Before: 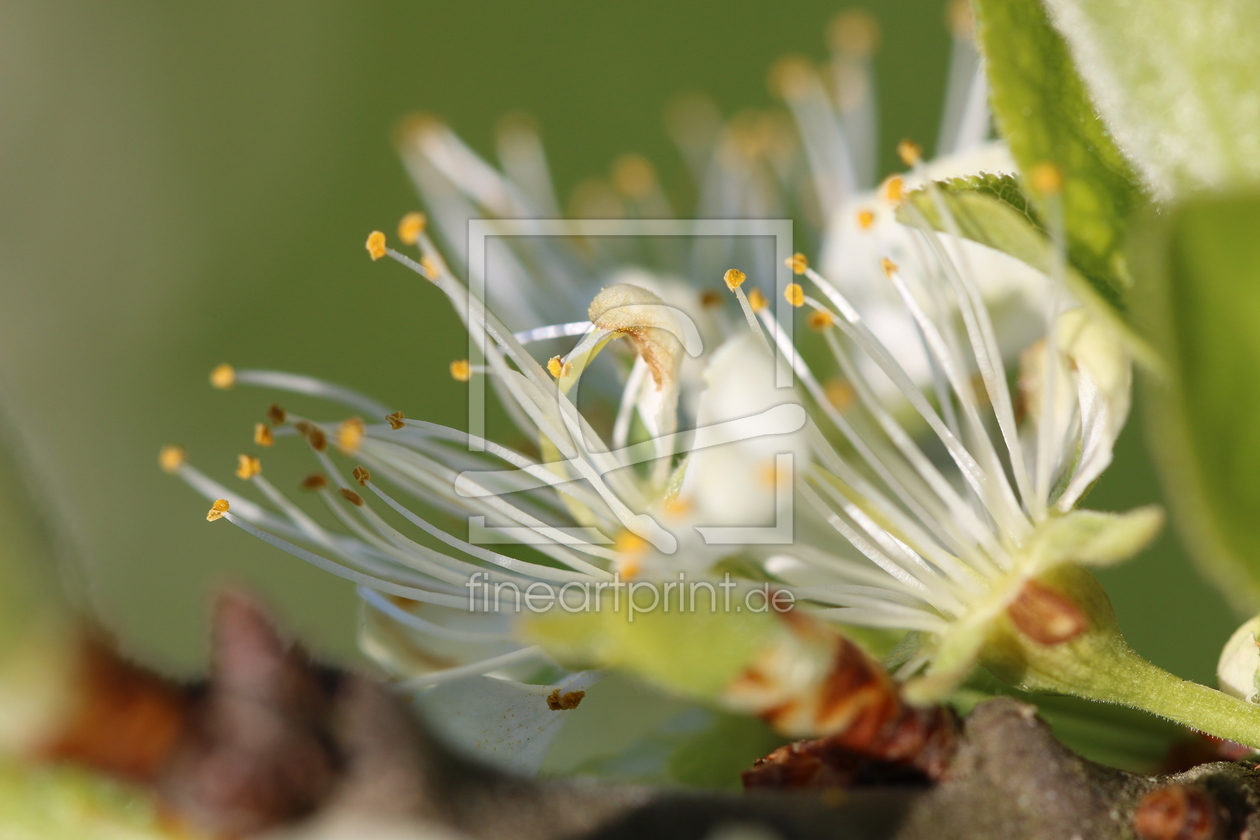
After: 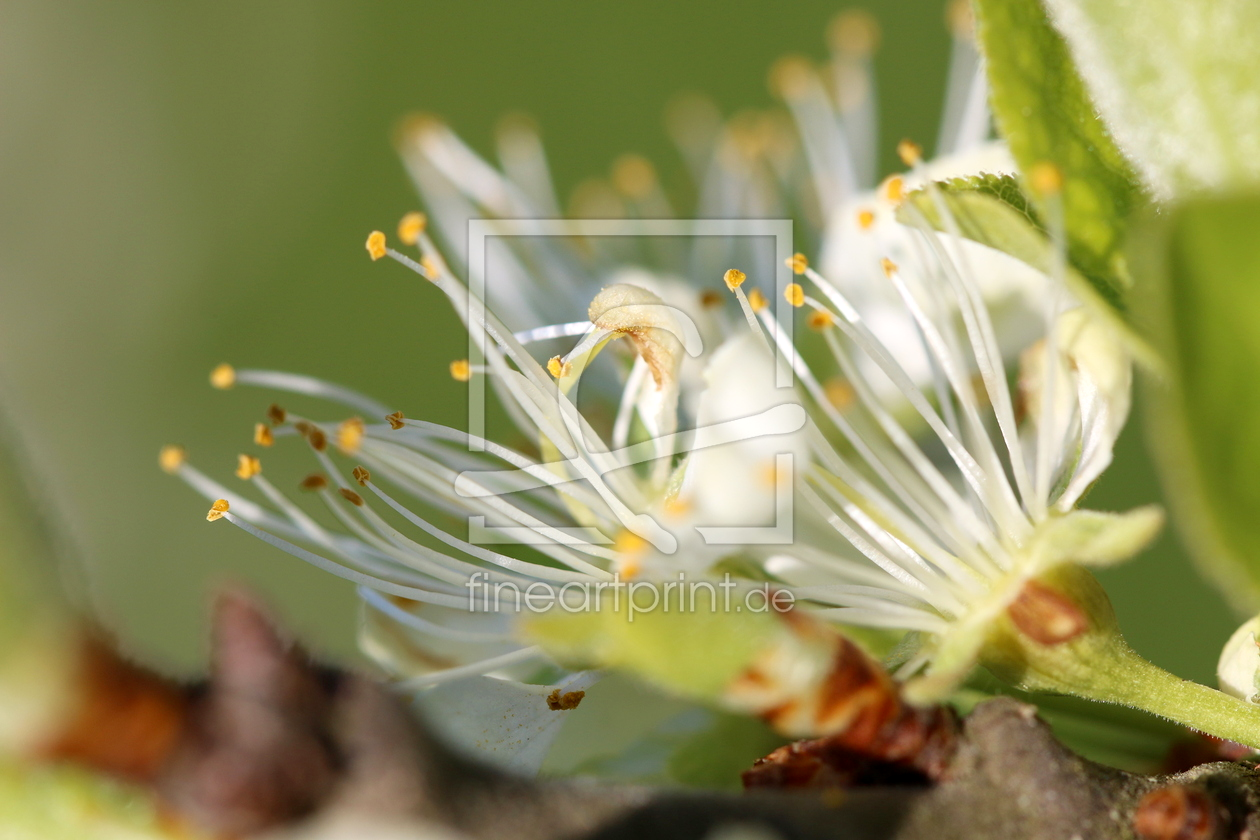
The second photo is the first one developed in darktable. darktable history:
exposure: black level correction 0.003, exposure 0.146 EV, compensate highlight preservation false
base curve: curves: ch0 [(0, 0) (0.472, 0.508) (1, 1)], preserve colors none
